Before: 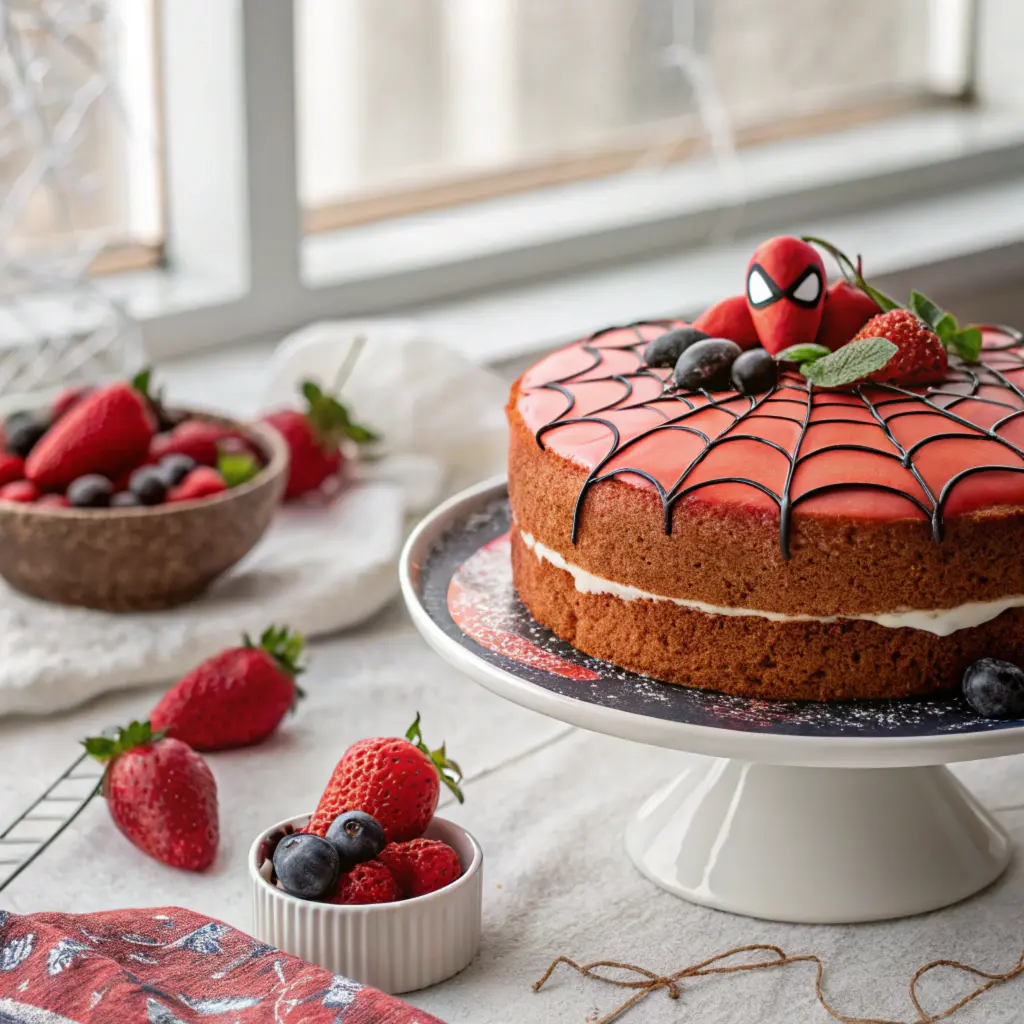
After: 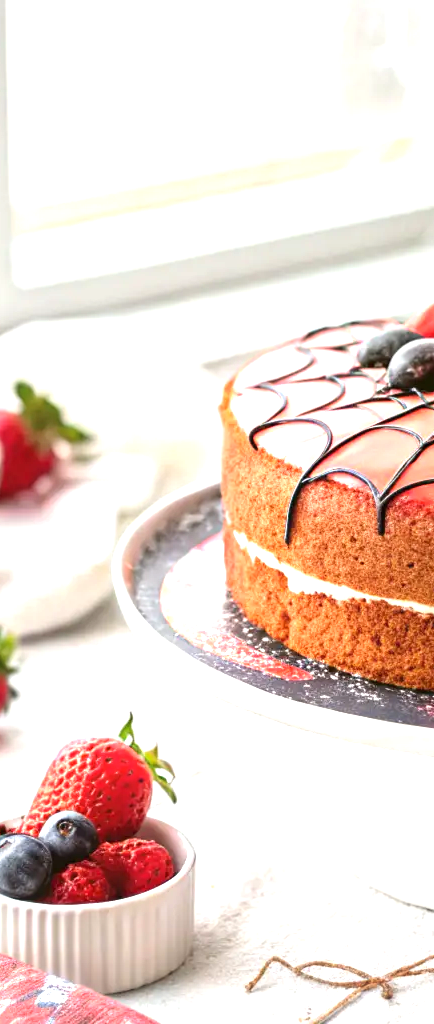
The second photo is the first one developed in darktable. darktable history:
exposure: black level correction 0, exposure 1.291 EV, compensate highlight preservation false
local contrast: mode bilateral grid, contrast 100, coarseness 100, detail 91%, midtone range 0.2
vignetting: brightness 0.061, saturation -0.002
crop: left 28.115%, right 29.467%
